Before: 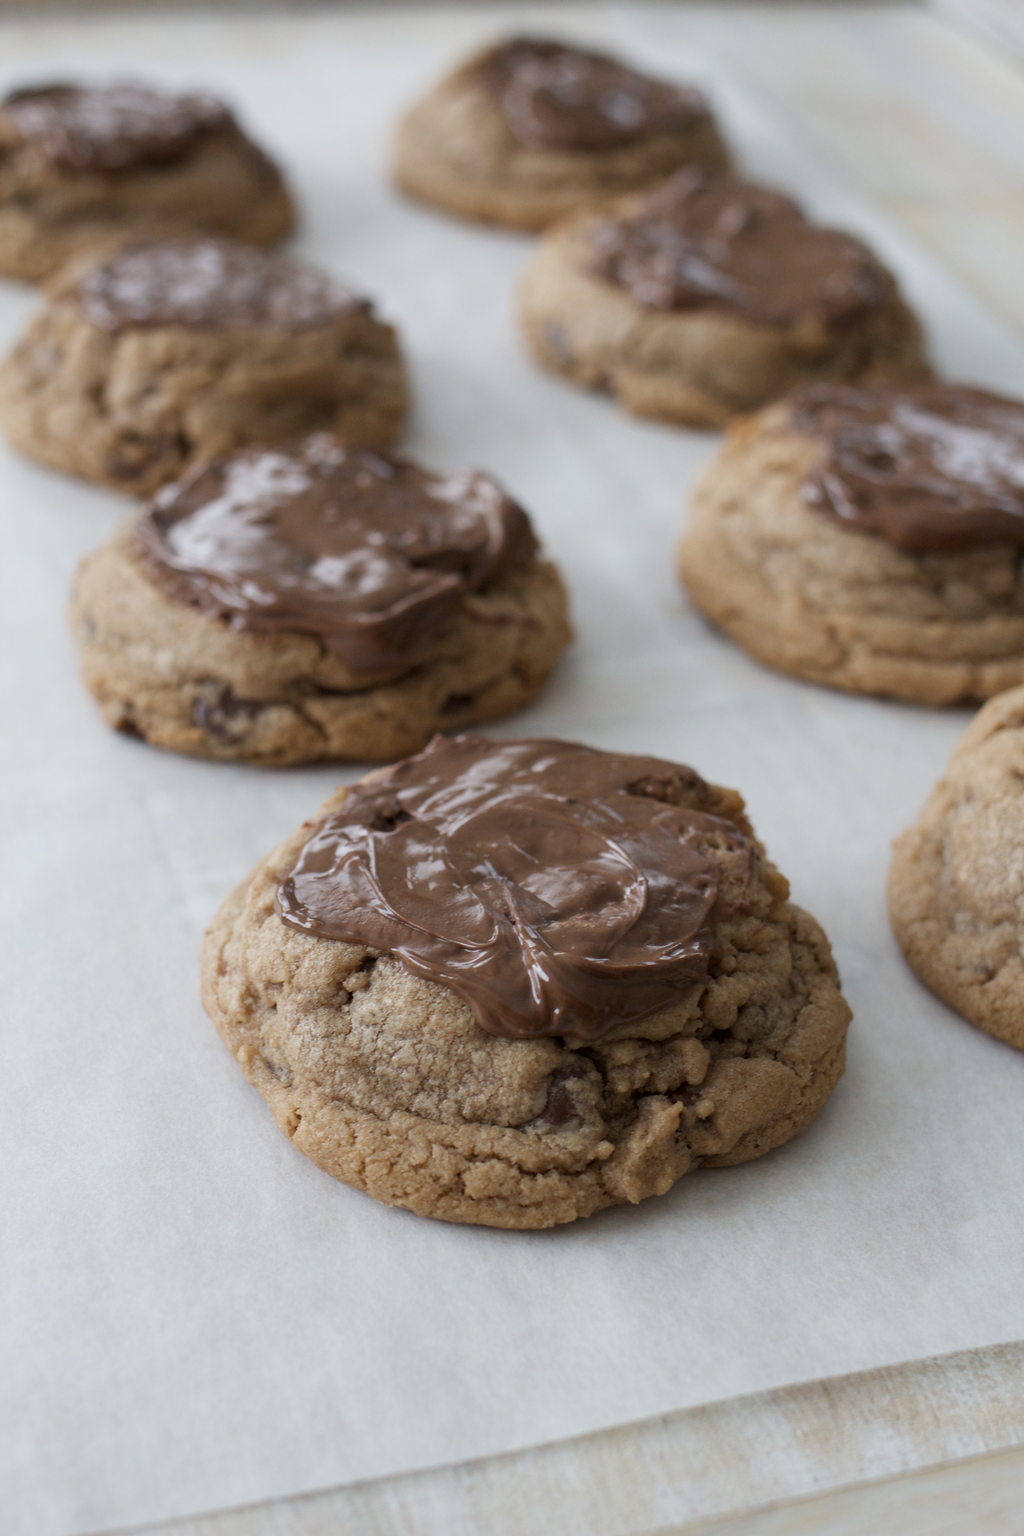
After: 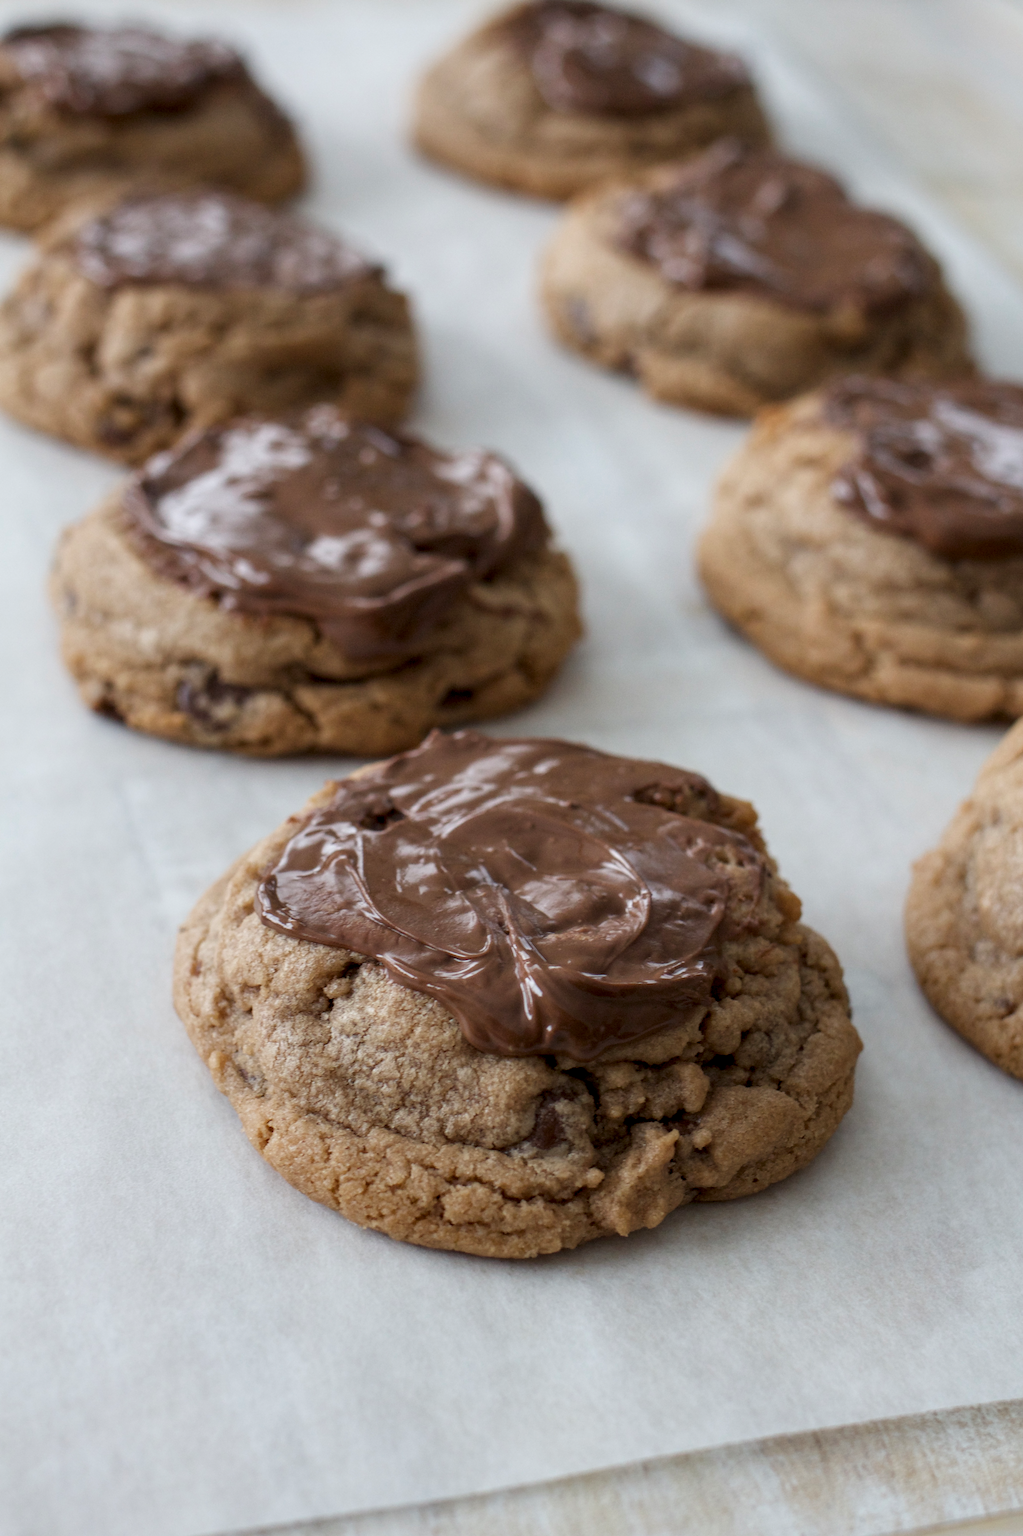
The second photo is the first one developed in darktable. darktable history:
crop and rotate: angle -2.38°
local contrast: detail 130%
